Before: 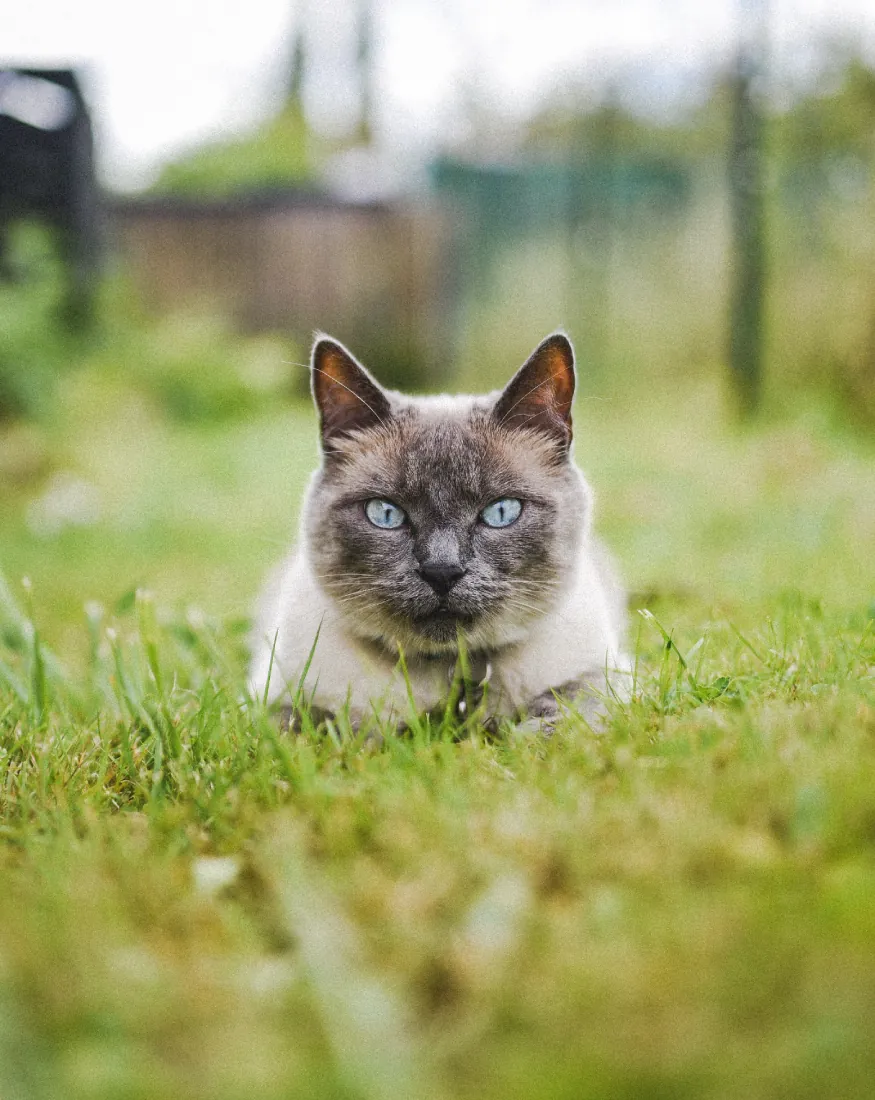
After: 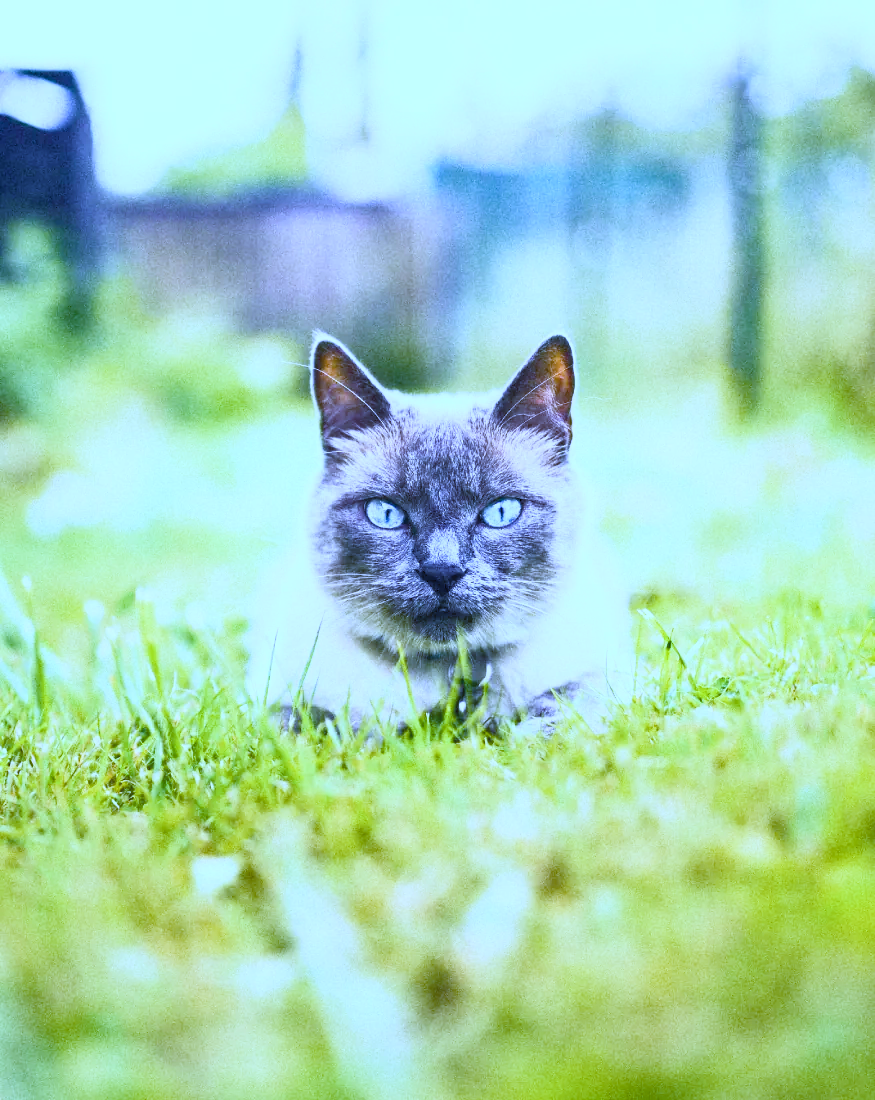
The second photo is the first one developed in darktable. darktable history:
contrast brightness saturation: contrast 0.39, brightness 0.53
white balance: red 0.766, blue 1.537
color balance rgb: shadows lift › chroma 1%, shadows lift › hue 240.84°, highlights gain › chroma 2%, highlights gain › hue 73.2°, global offset › luminance -0.5%, perceptual saturation grading › global saturation 20%, perceptual saturation grading › highlights -25%, perceptual saturation grading › shadows 50%, global vibrance 25.26%
